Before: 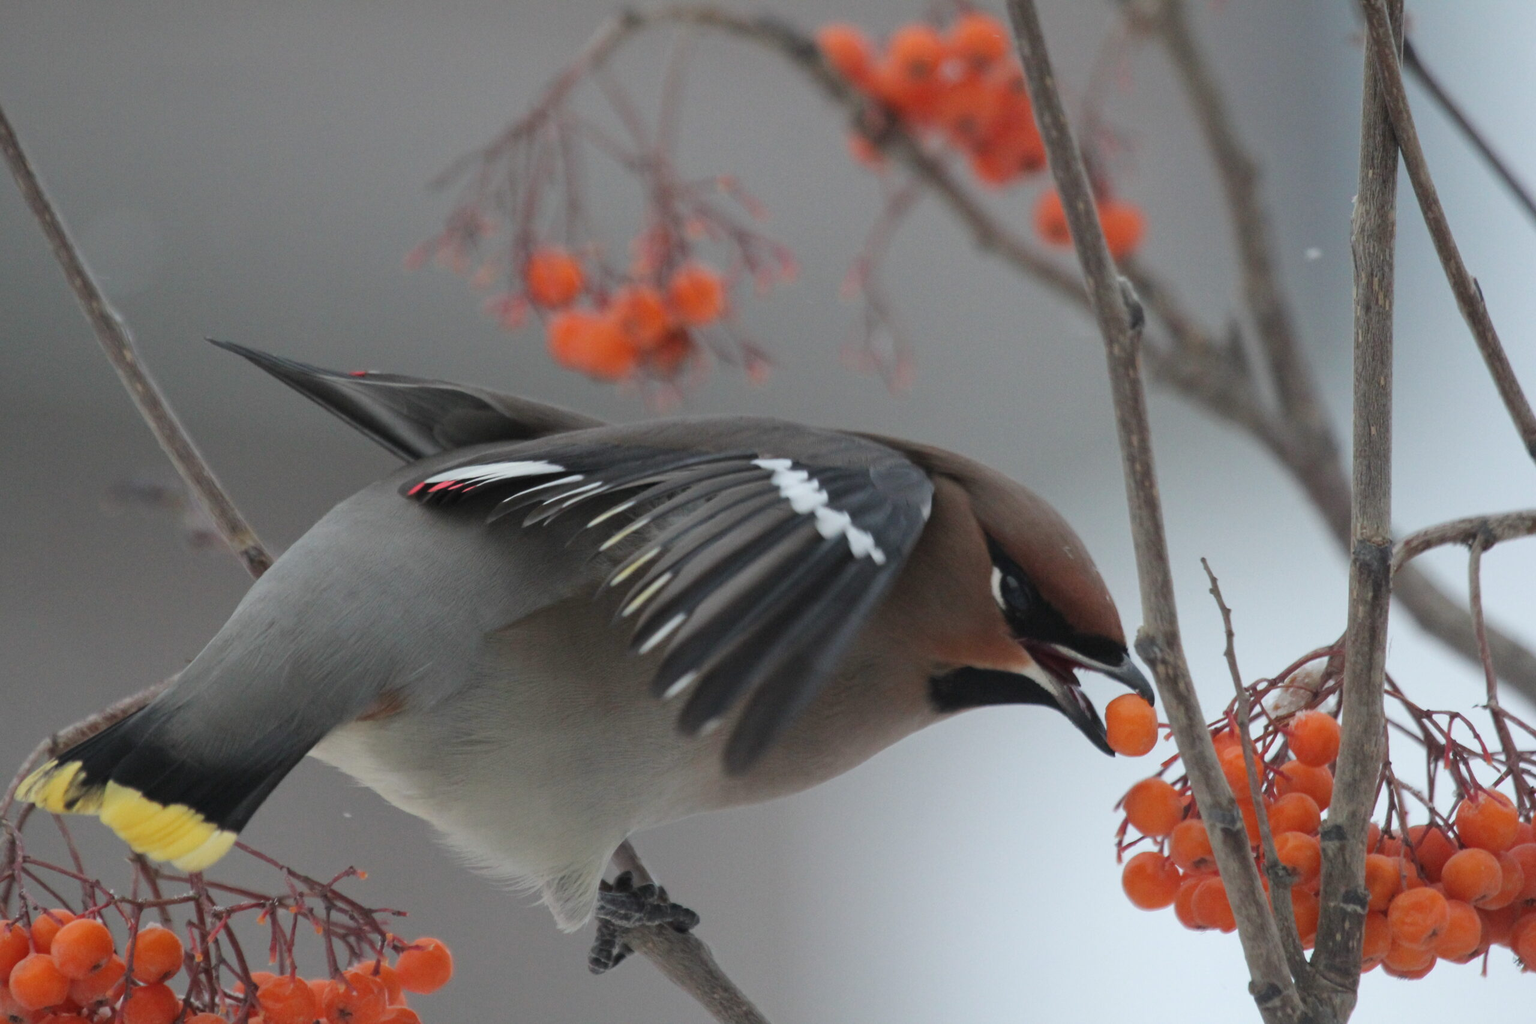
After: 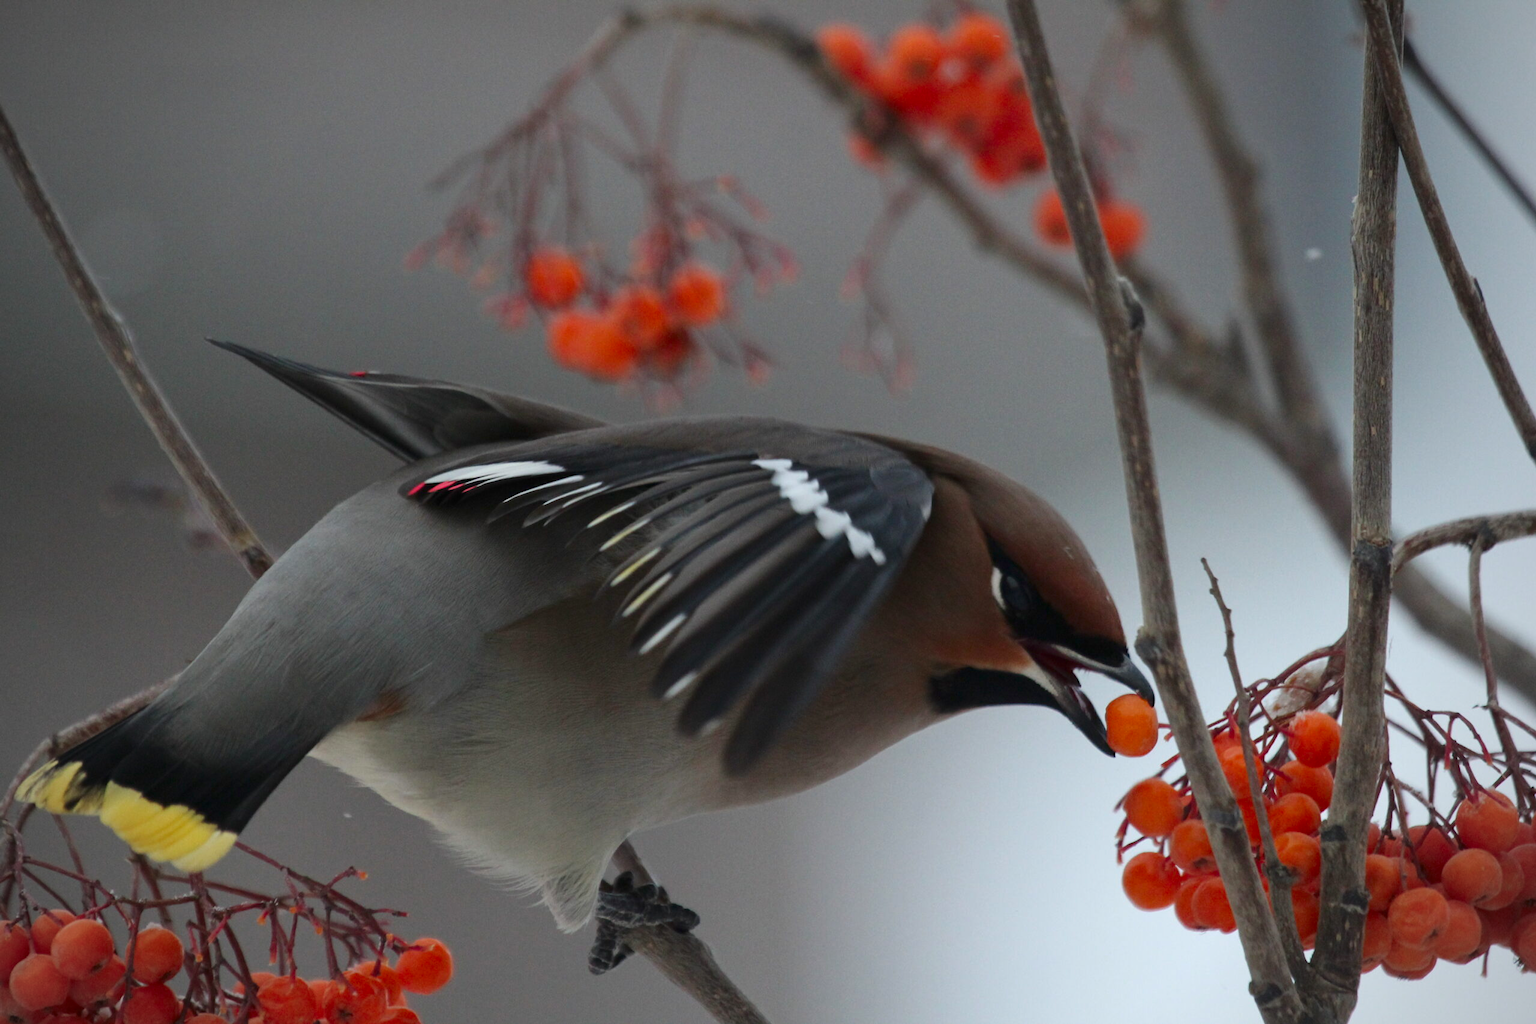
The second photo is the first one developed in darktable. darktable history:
contrast brightness saturation: contrast 0.12, brightness -0.12, saturation 0.2
vignetting: fall-off radius 63.6%
